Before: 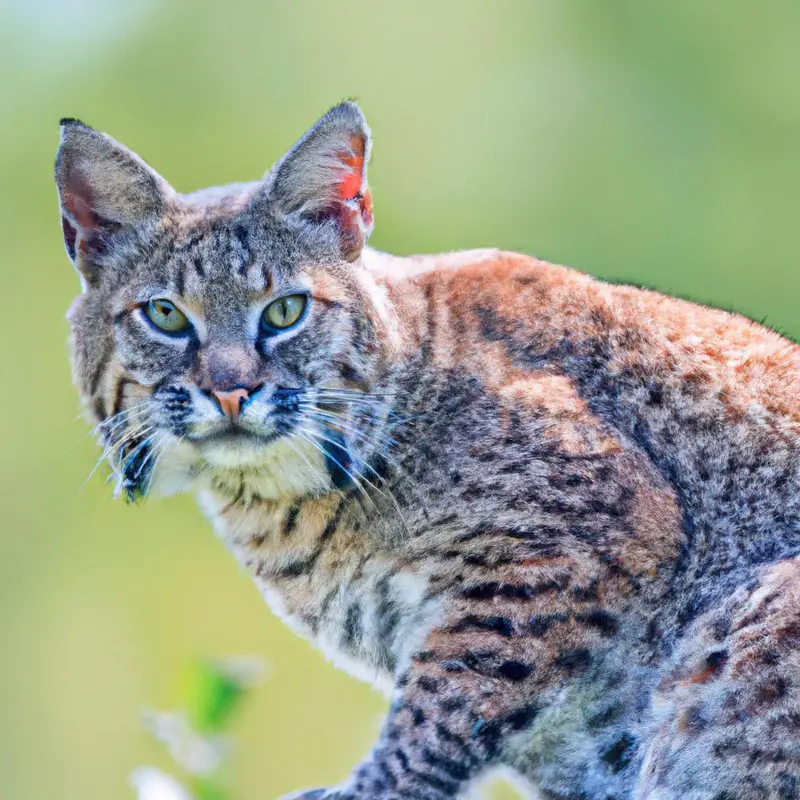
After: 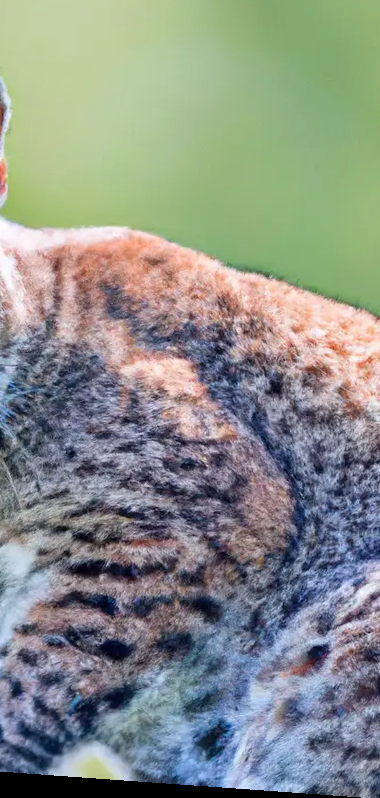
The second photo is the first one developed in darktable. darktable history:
tone equalizer: on, module defaults
crop: left 47.628%, top 6.643%, right 7.874%
rotate and perspective: rotation 4.1°, automatic cropping off
